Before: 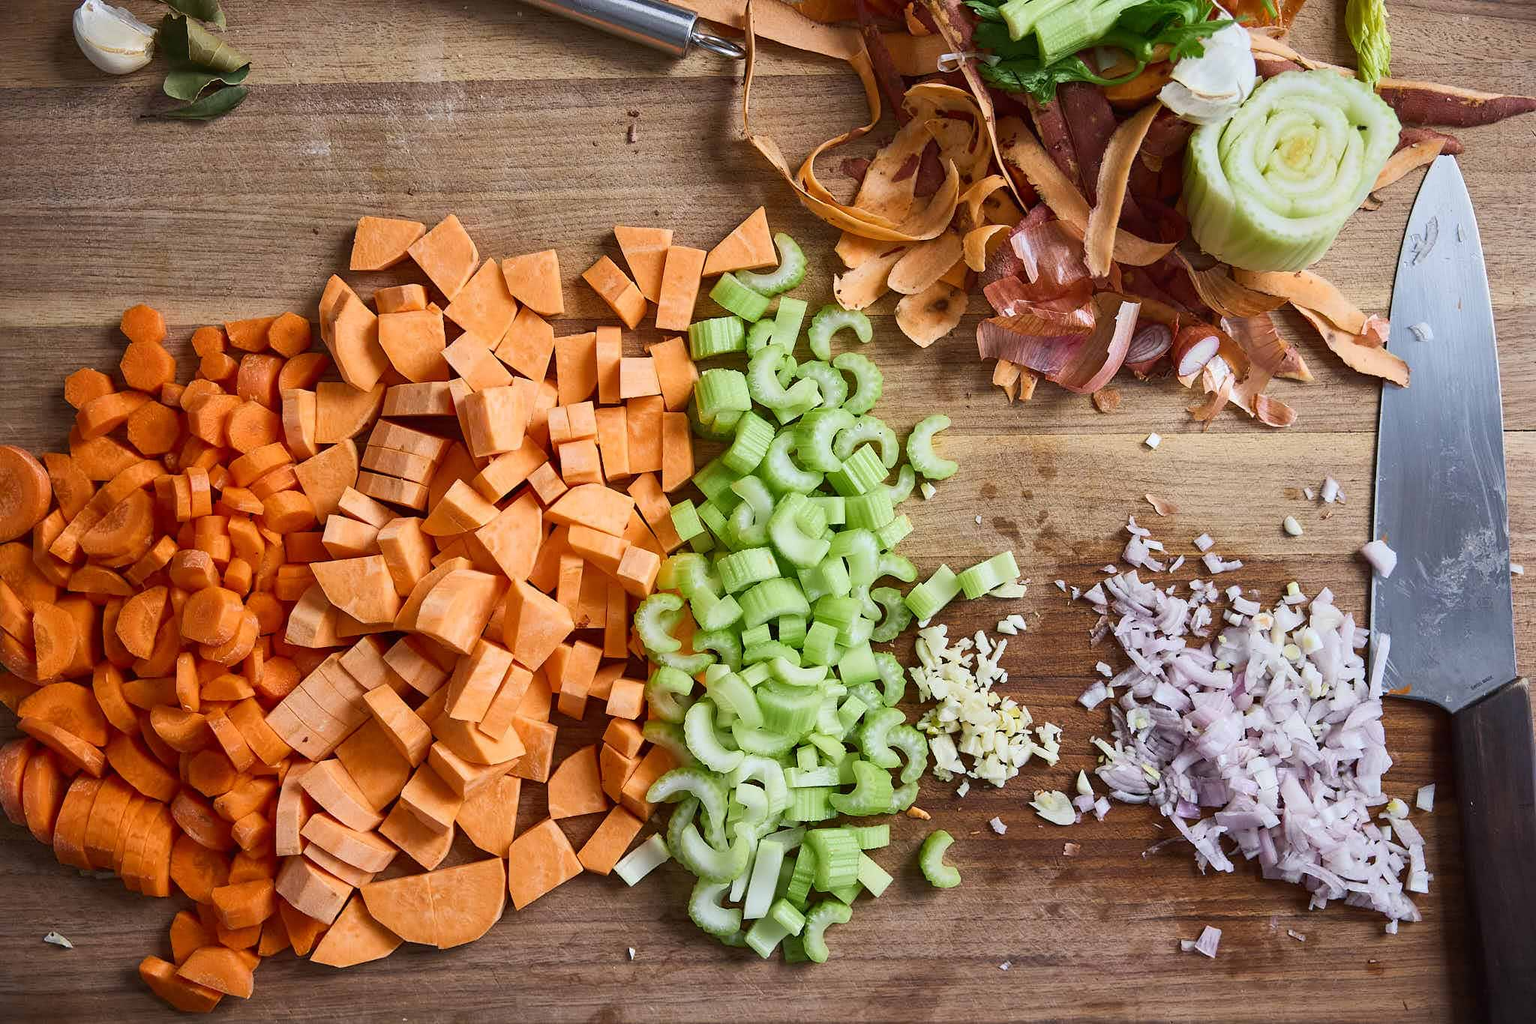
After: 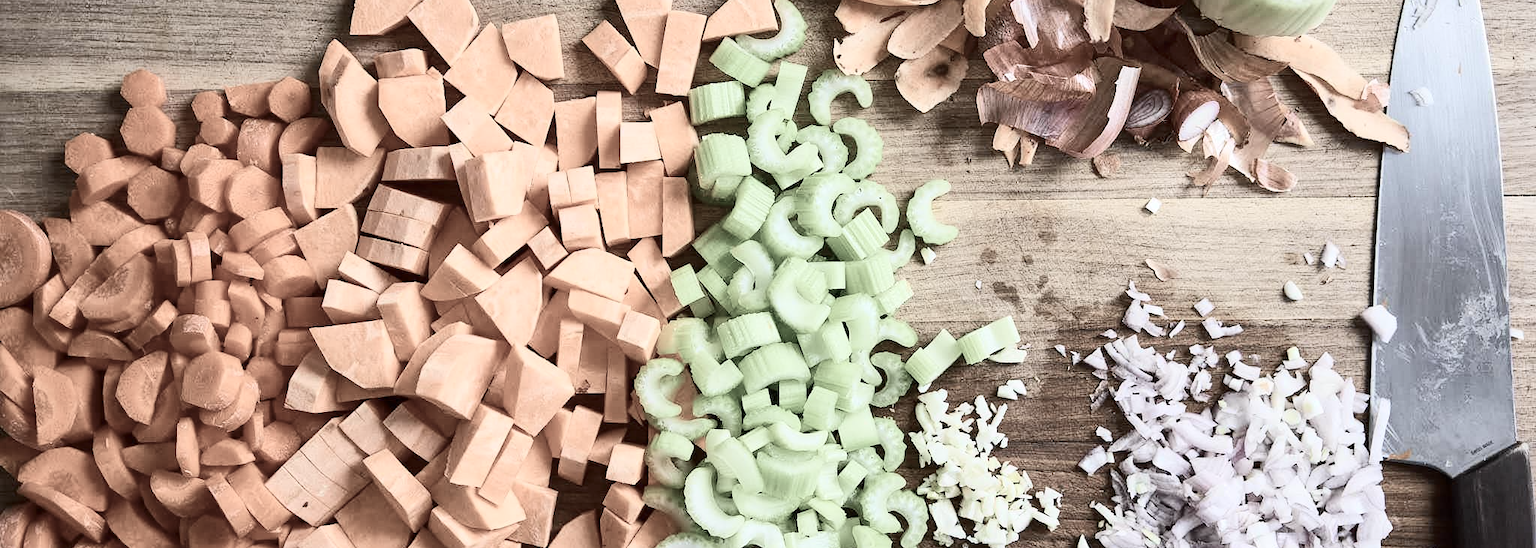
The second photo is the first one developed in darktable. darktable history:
crop and rotate: top 23.043%, bottom 23.437%
white balance: red 0.983, blue 1.036
color correction: saturation 0.3
contrast brightness saturation: saturation -0.05
tone curve: curves: ch0 [(0, 0.003) (0.044, 0.032) (0.12, 0.089) (0.197, 0.168) (0.281, 0.273) (0.468, 0.548) (0.588, 0.71) (0.701, 0.815) (0.86, 0.922) (1, 0.982)]; ch1 [(0, 0) (0.247, 0.215) (0.433, 0.382) (0.466, 0.426) (0.493, 0.481) (0.501, 0.5) (0.517, 0.524) (0.557, 0.582) (0.598, 0.651) (0.671, 0.735) (0.796, 0.85) (1, 1)]; ch2 [(0, 0) (0.249, 0.216) (0.357, 0.317) (0.448, 0.432) (0.478, 0.492) (0.498, 0.499) (0.517, 0.53) (0.537, 0.57) (0.569, 0.623) (0.61, 0.663) (0.706, 0.75) (0.808, 0.809) (0.991, 0.968)], color space Lab, independent channels, preserve colors none
exposure: black level correction 0.001, exposure 0.3 EV, compensate highlight preservation false
